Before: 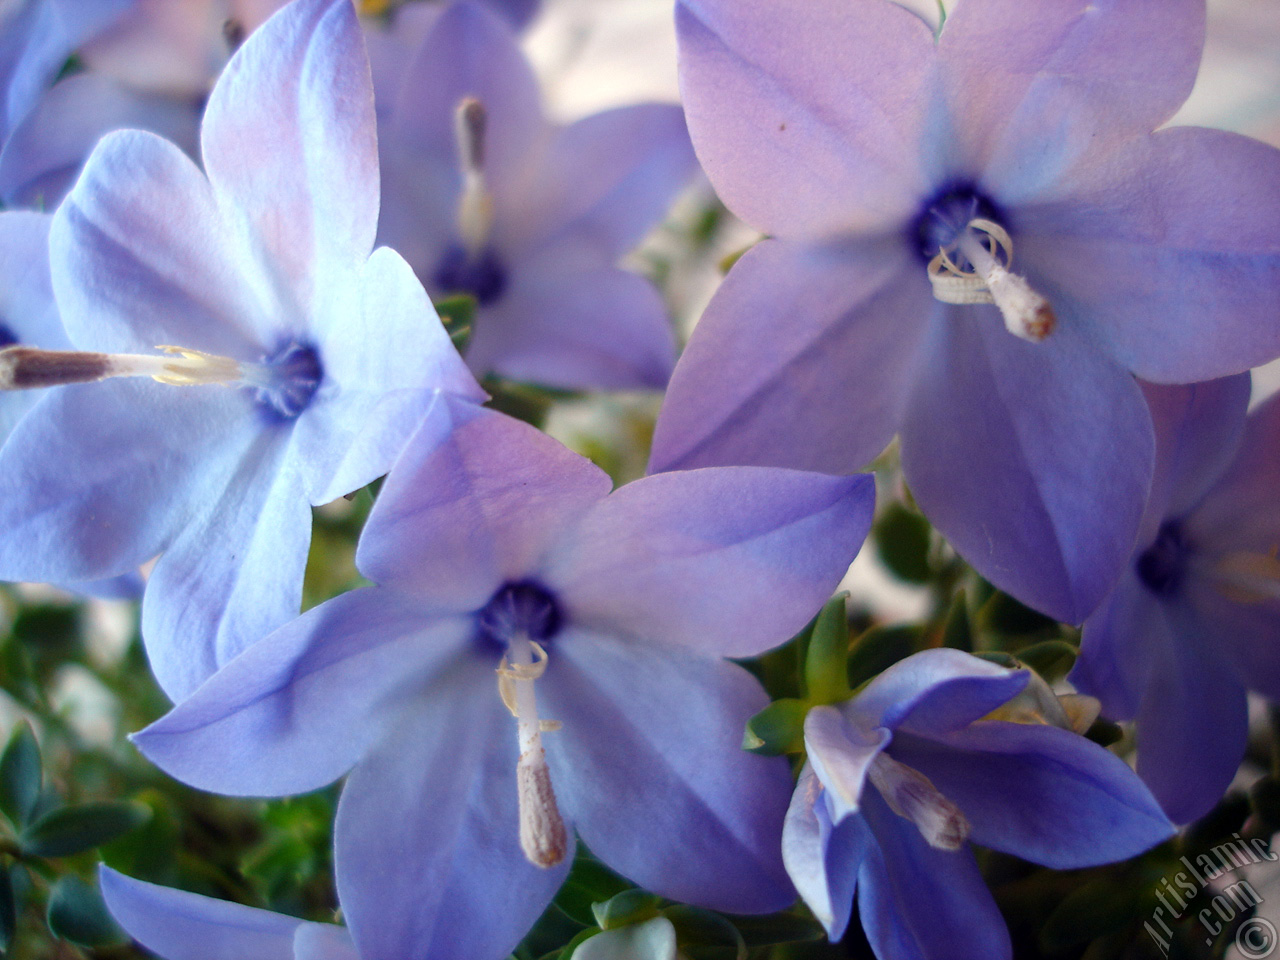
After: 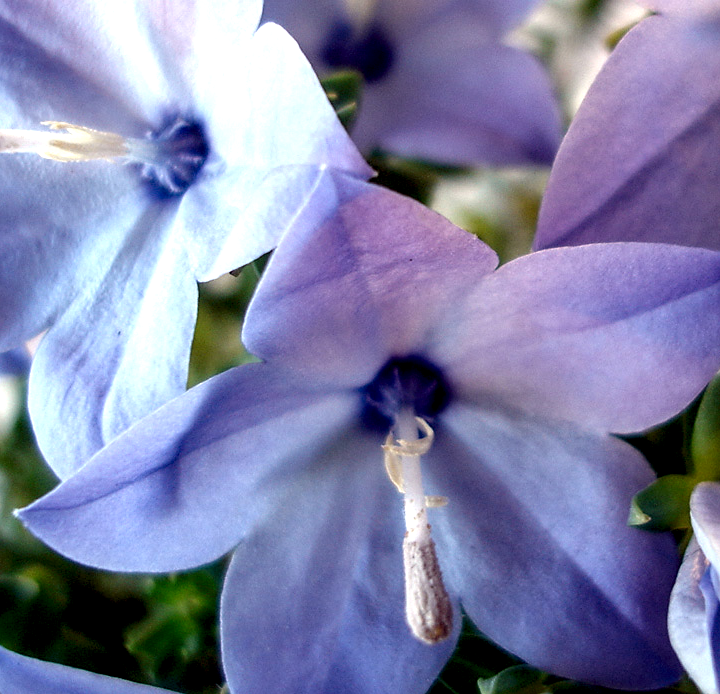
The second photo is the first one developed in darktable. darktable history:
crop: left 8.91%, top 23.398%, right 34.811%, bottom 4.279%
sharpen: radius 1.855, amount 0.397, threshold 1.185
local contrast: highlights 80%, shadows 58%, detail 174%, midtone range 0.605
